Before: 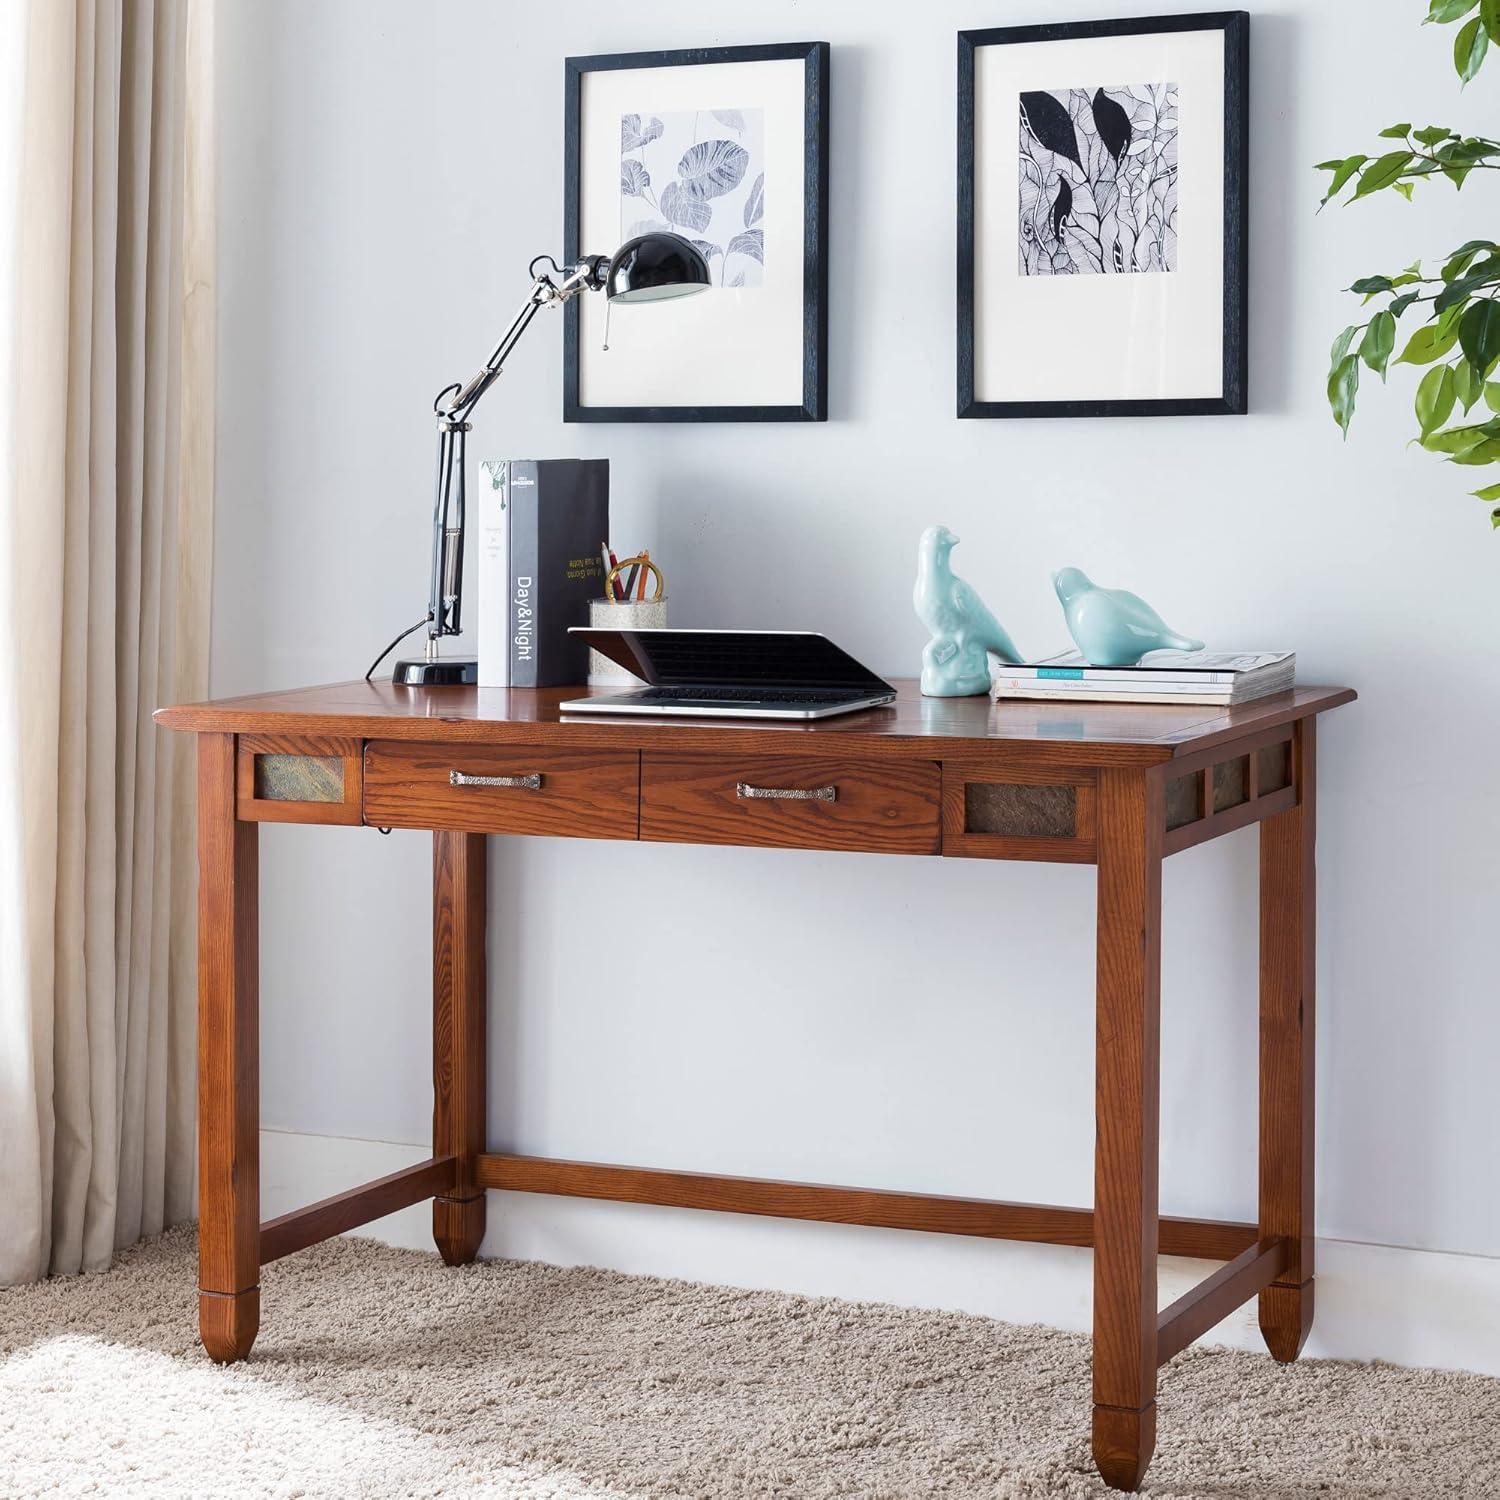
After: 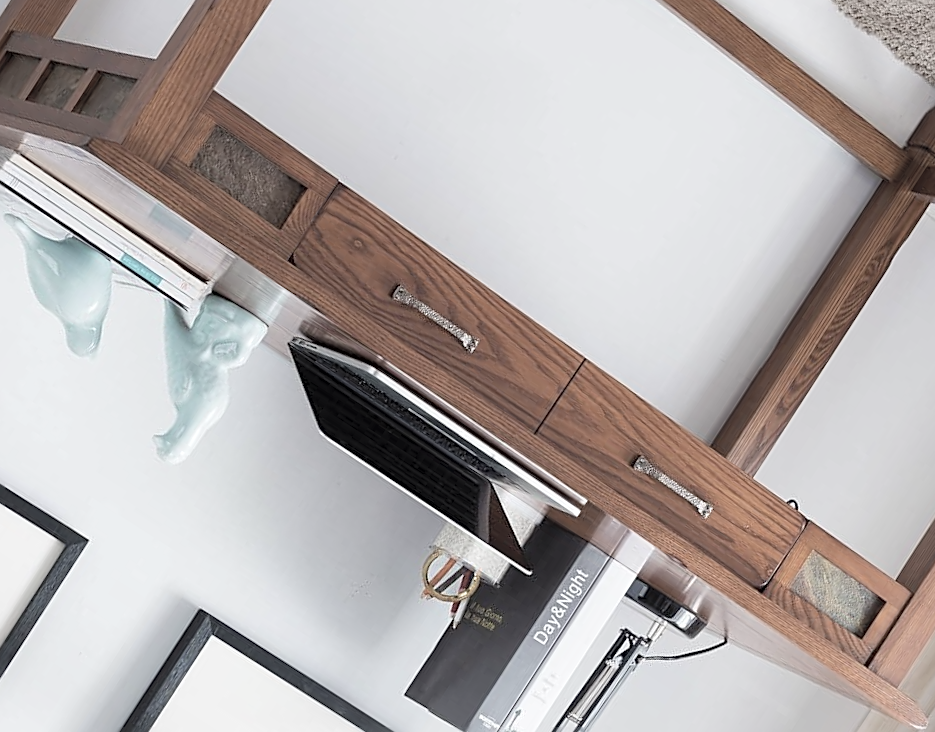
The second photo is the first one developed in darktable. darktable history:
contrast brightness saturation: brightness 0.185, saturation -0.506
crop and rotate: angle 147.17°, left 9.216%, top 15.576%, right 4.532%, bottom 16.959%
sharpen: on, module defaults
